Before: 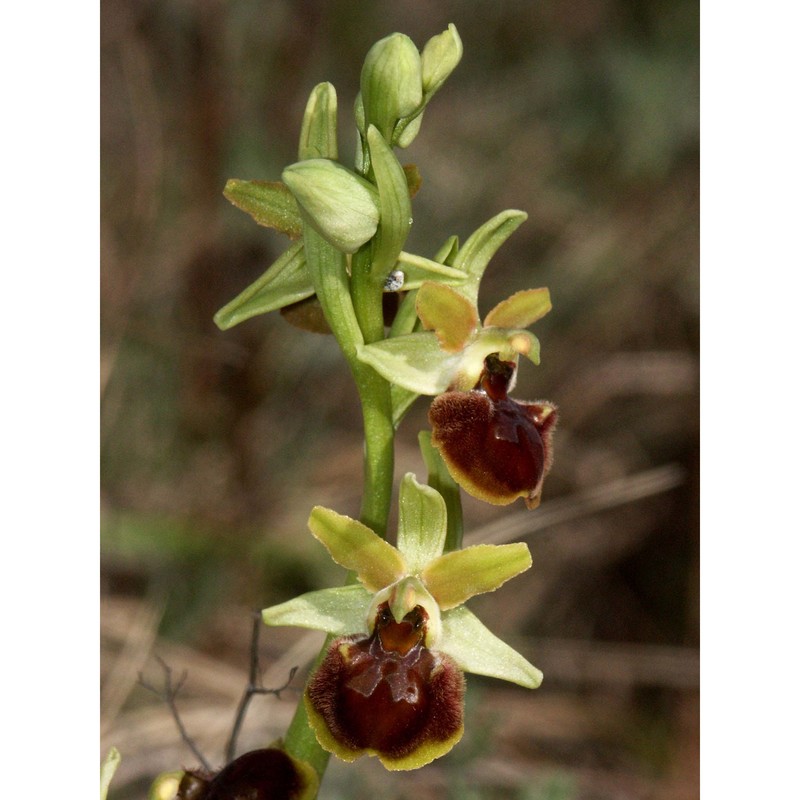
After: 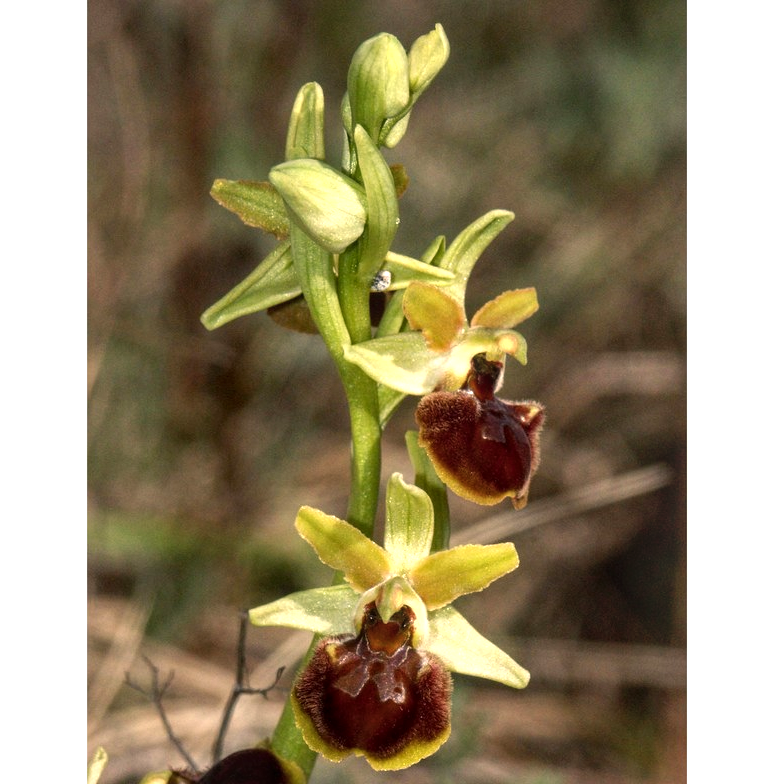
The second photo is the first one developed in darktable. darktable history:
color balance rgb: highlights gain › chroma 3.092%, highlights gain › hue 60.12°, perceptual saturation grading › global saturation -0.089%, perceptual brilliance grading › global brilliance 10.845%
crop: left 1.68%, right 0.271%, bottom 1.946%
local contrast: detail 130%
